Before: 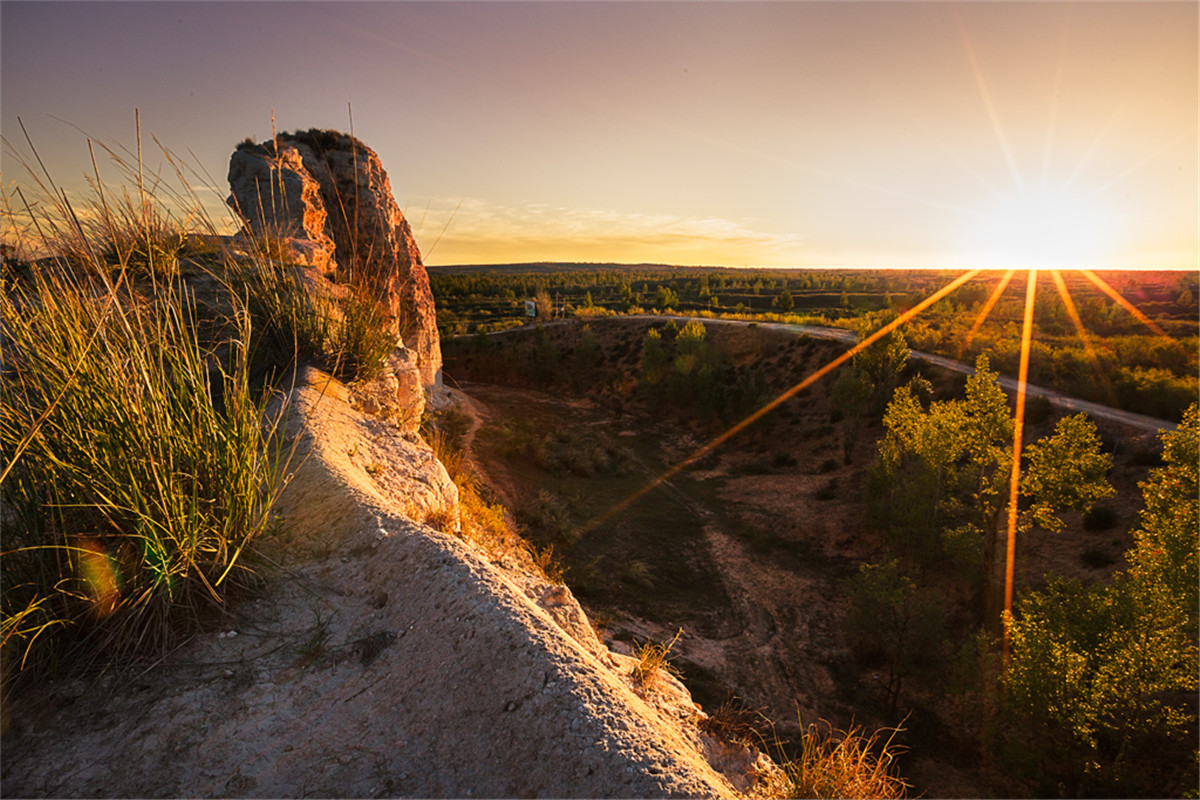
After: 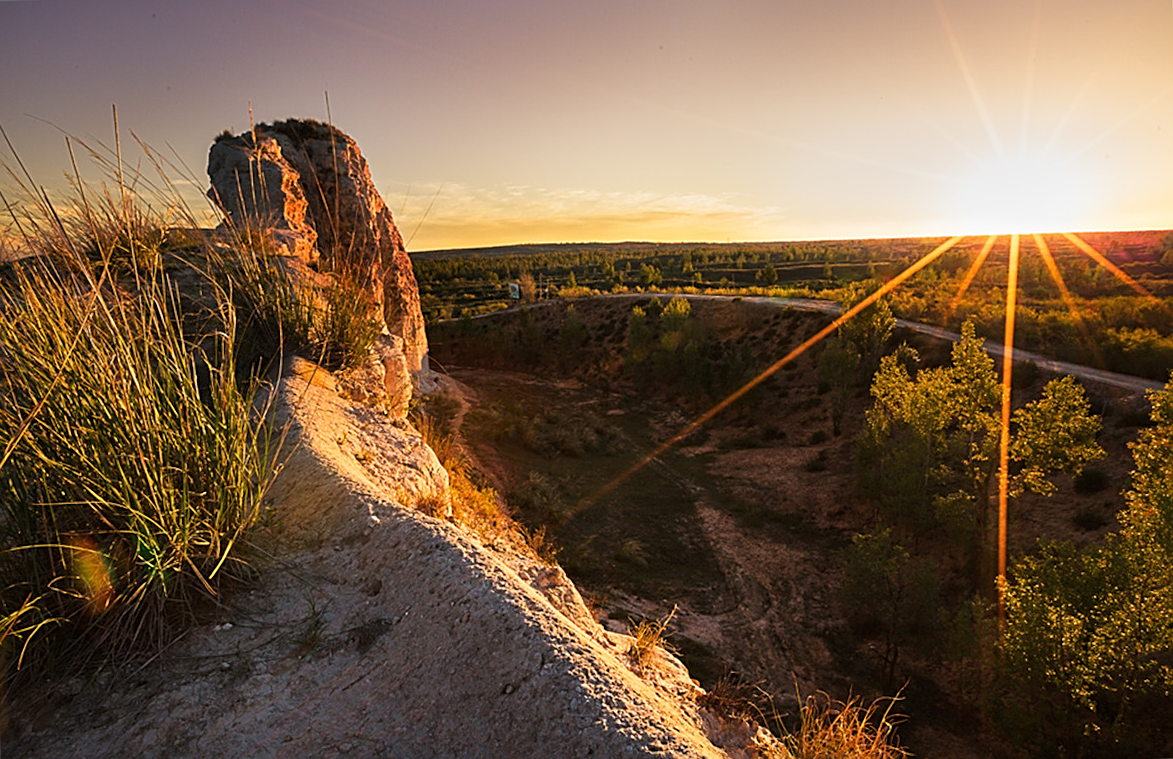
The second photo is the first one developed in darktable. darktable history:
rotate and perspective: rotation -2°, crop left 0.022, crop right 0.978, crop top 0.049, crop bottom 0.951
sharpen: on, module defaults
color balance rgb: saturation formula JzAzBz (2021)
